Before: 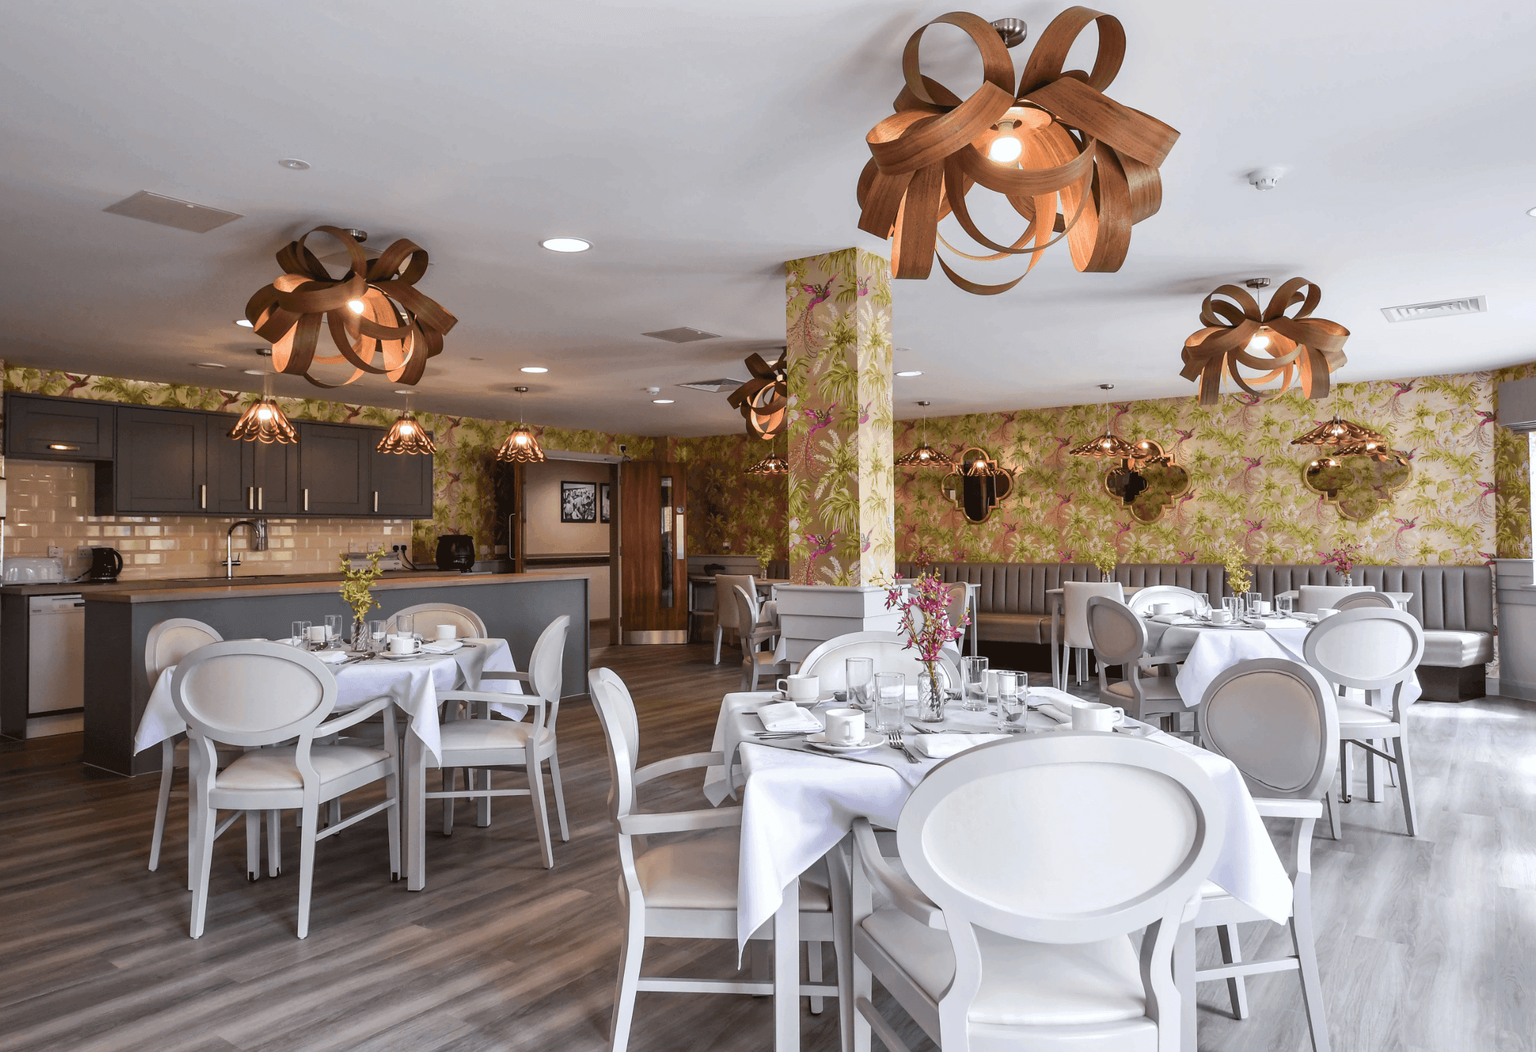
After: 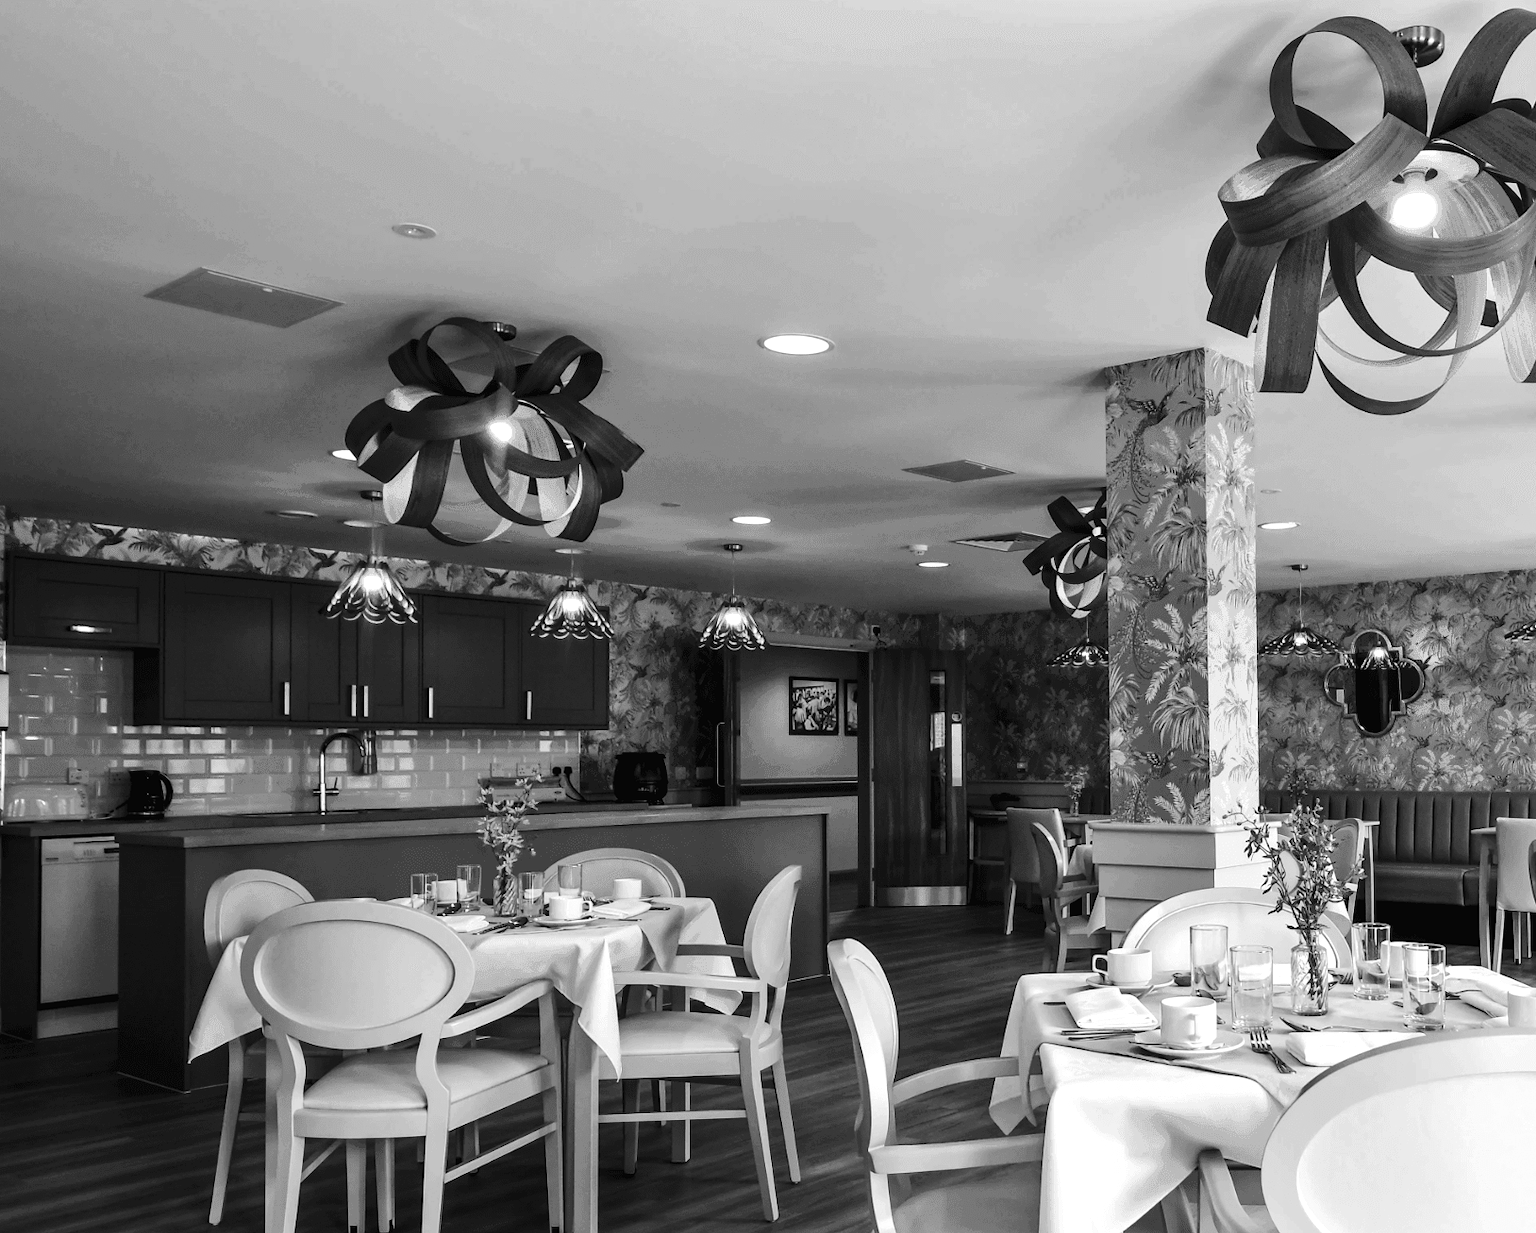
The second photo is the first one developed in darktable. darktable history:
contrast brightness saturation: contrast 0.12, brightness -0.12, saturation 0.2
crop: right 28.885%, bottom 16.626%
tone equalizer: -8 EV -0.417 EV, -7 EV -0.389 EV, -6 EV -0.333 EV, -5 EV -0.222 EV, -3 EV 0.222 EV, -2 EV 0.333 EV, -1 EV 0.389 EV, +0 EV 0.417 EV, edges refinement/feathering 500, mask exposure compensation -1.57 EV, preserve details no
monochrome: a 73.58, b 64.21
